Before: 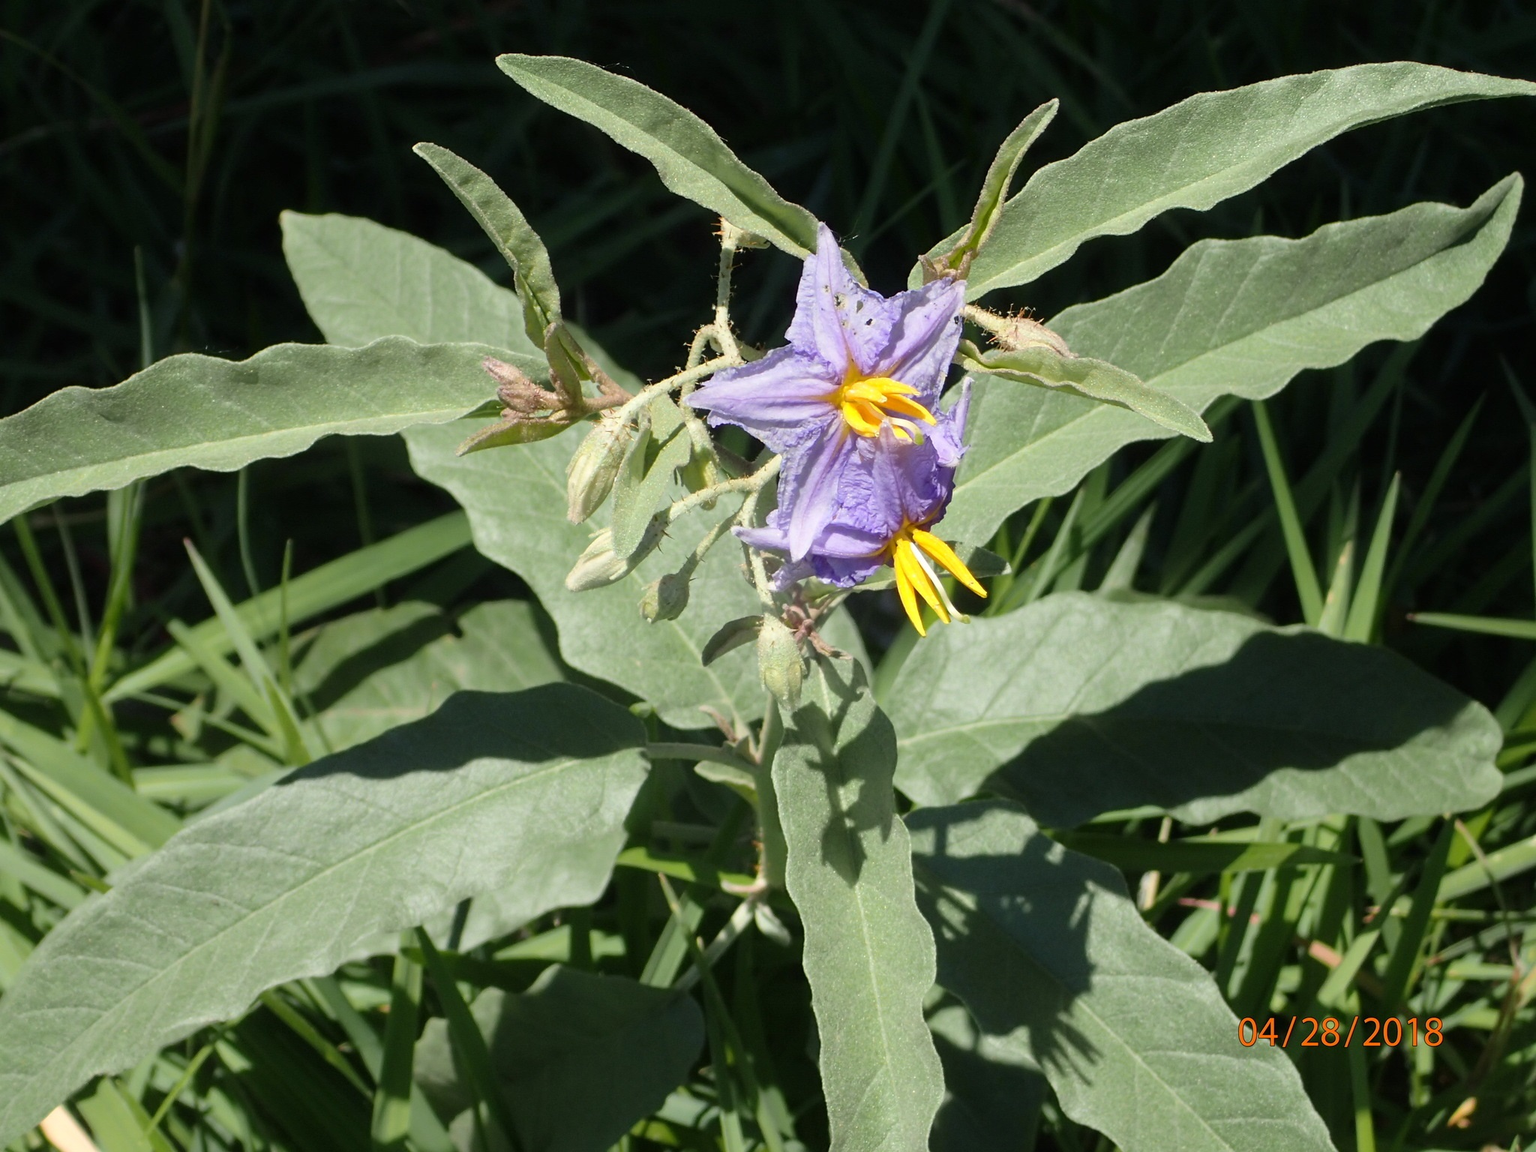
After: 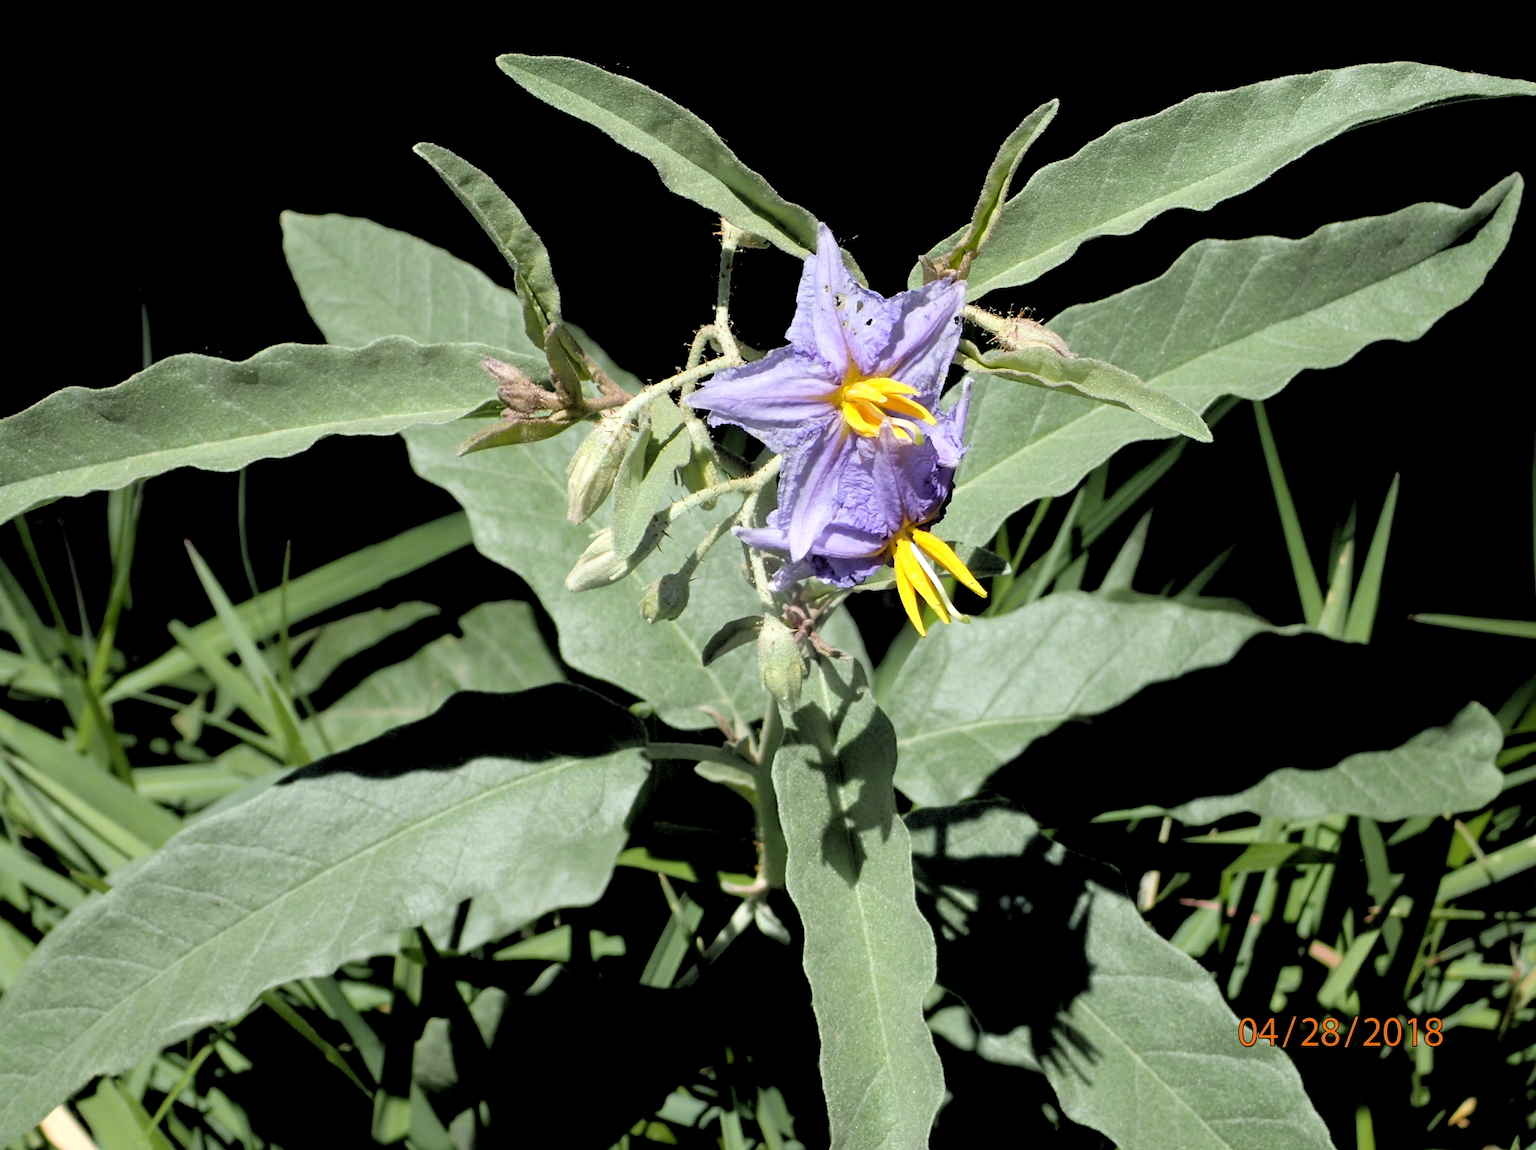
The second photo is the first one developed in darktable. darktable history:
rgb levels: levels [[0.034, 0.472, 0.904], [0, 0.5, 1], [0, 0.5, 1]]
white balance: red 0.98, blue 1.034
crop: bottom 0.071%
